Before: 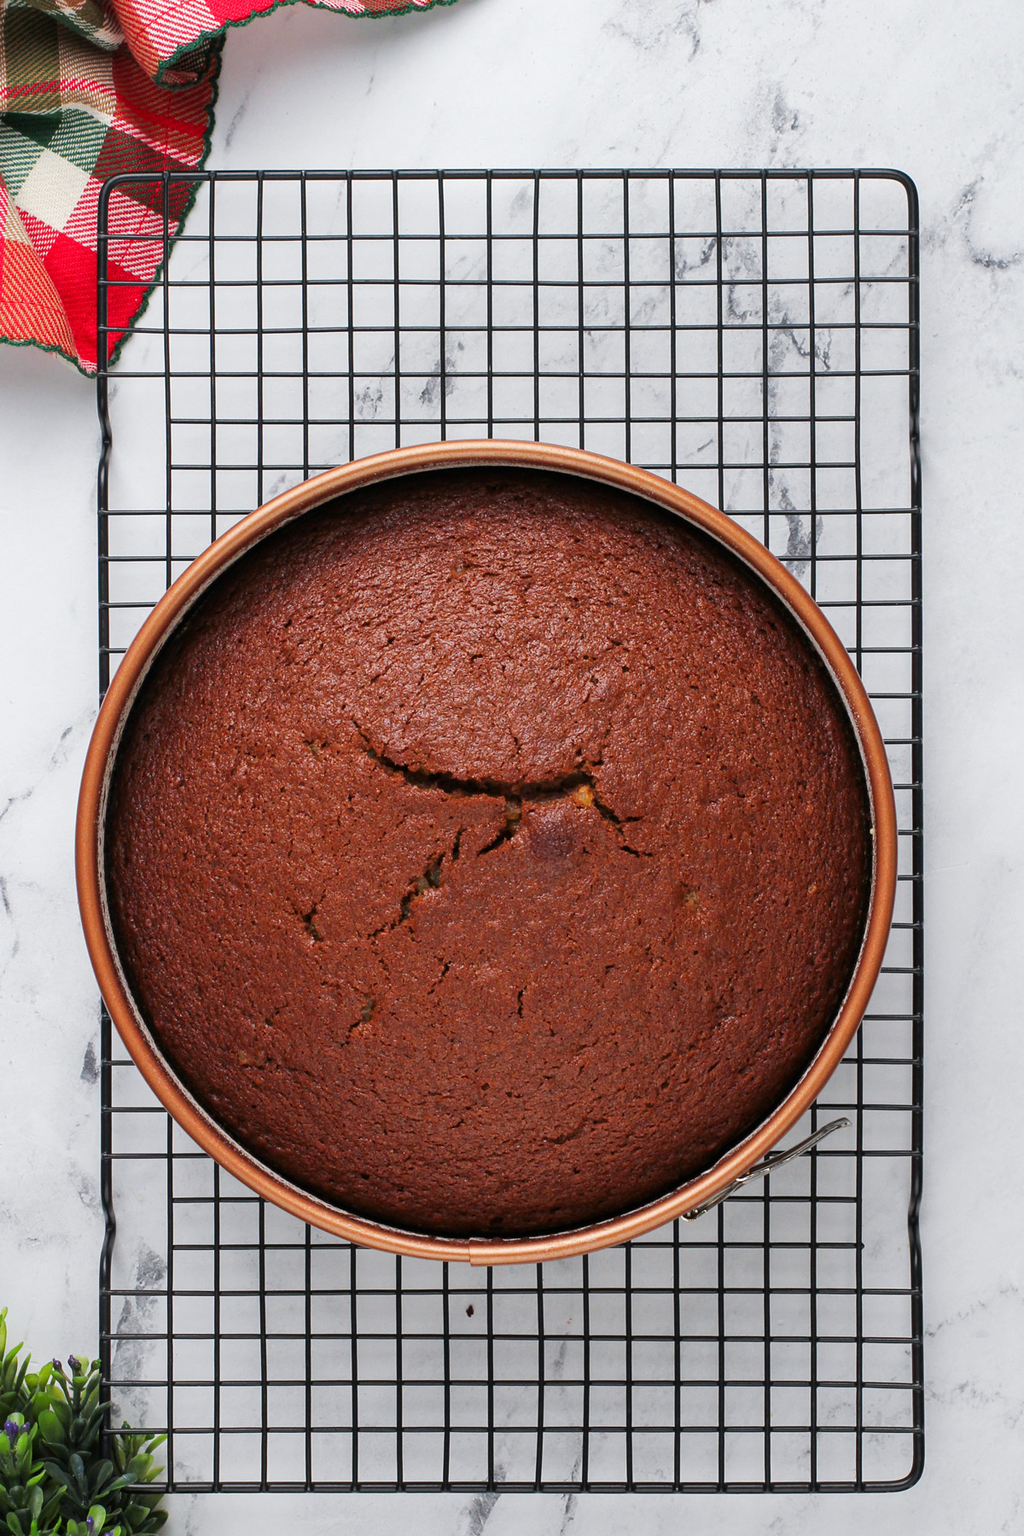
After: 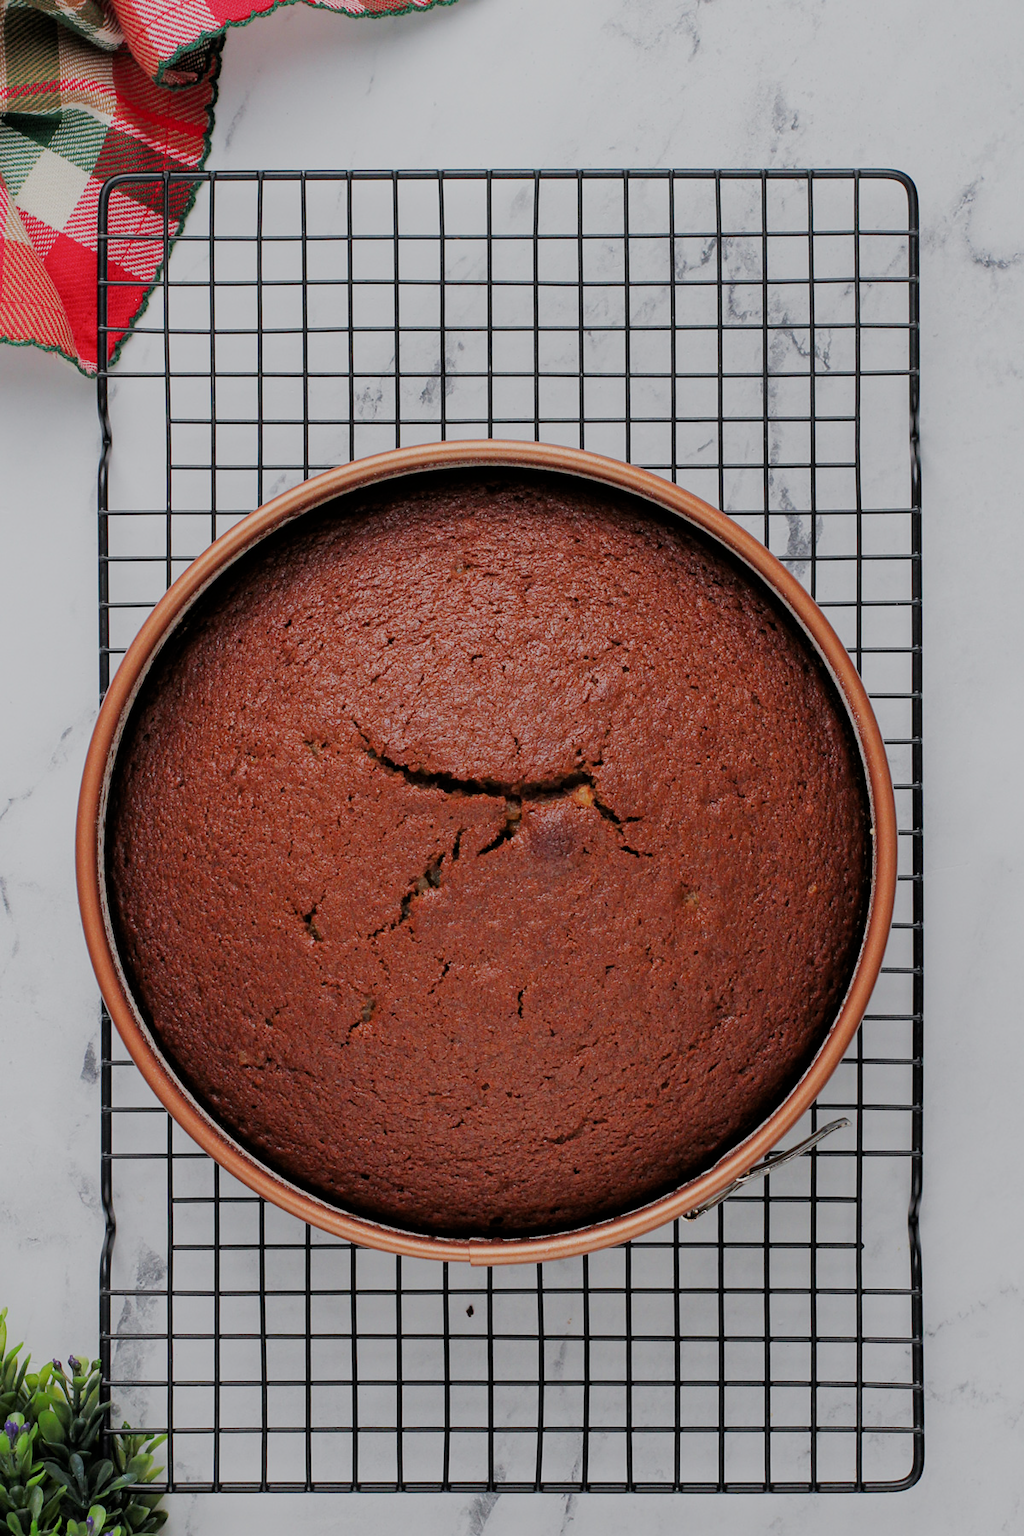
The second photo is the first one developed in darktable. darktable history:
filmic rgb: black relative exposure -6.63 EV, white relative exposure 4.74 EV, hardness 3.11, contrast 0.805
